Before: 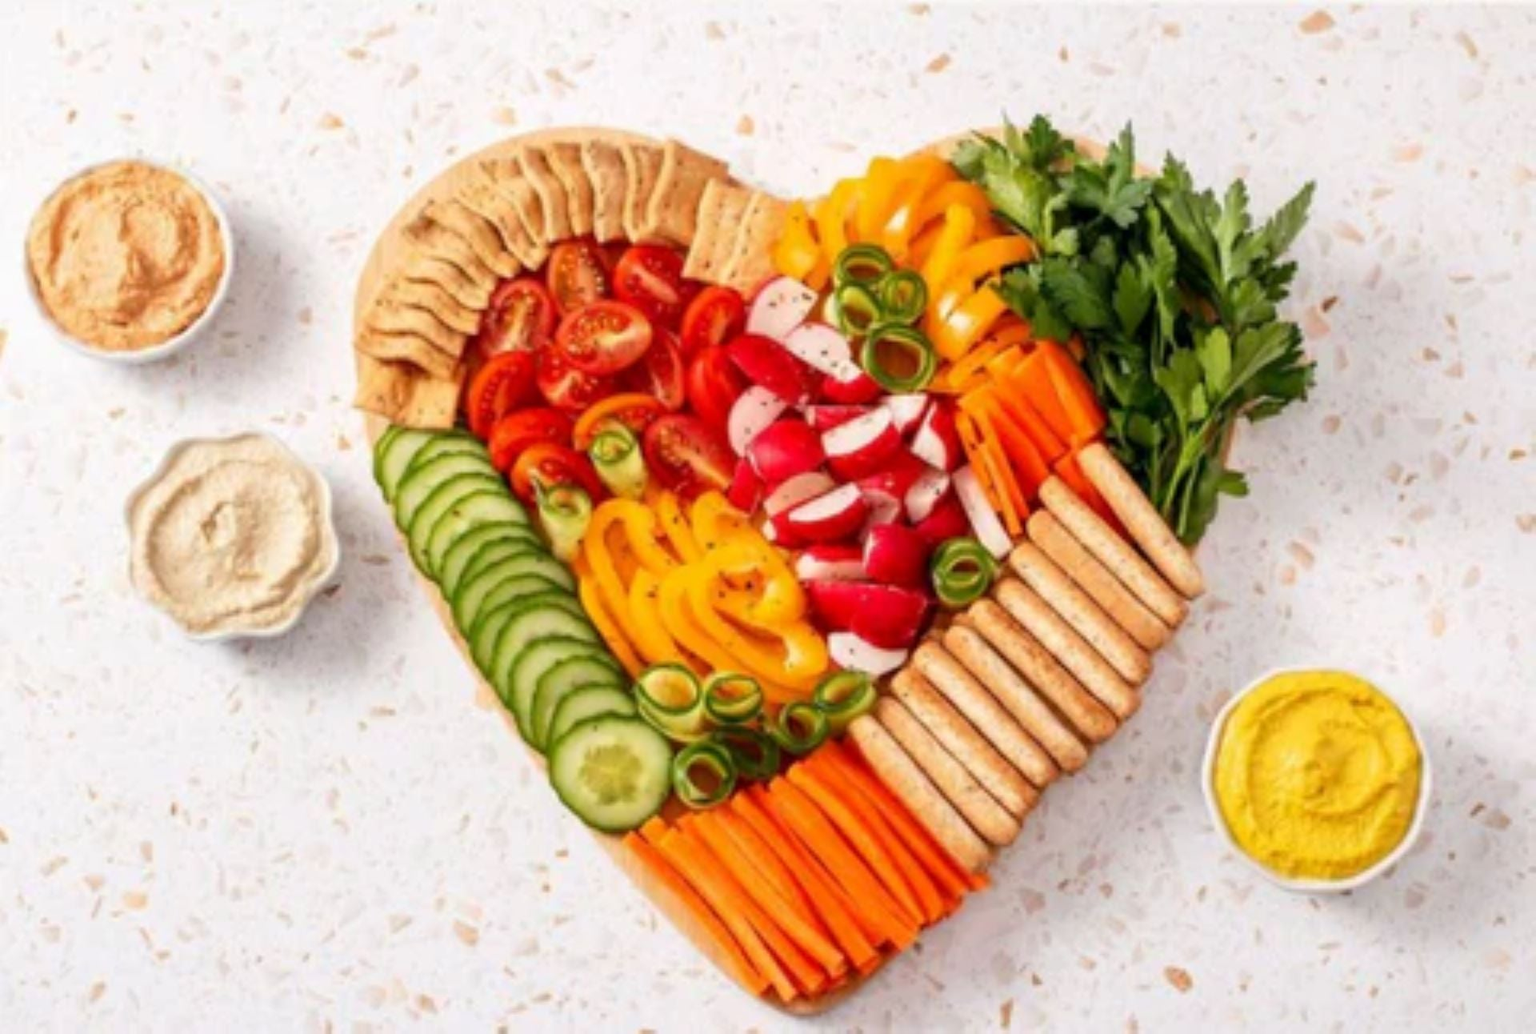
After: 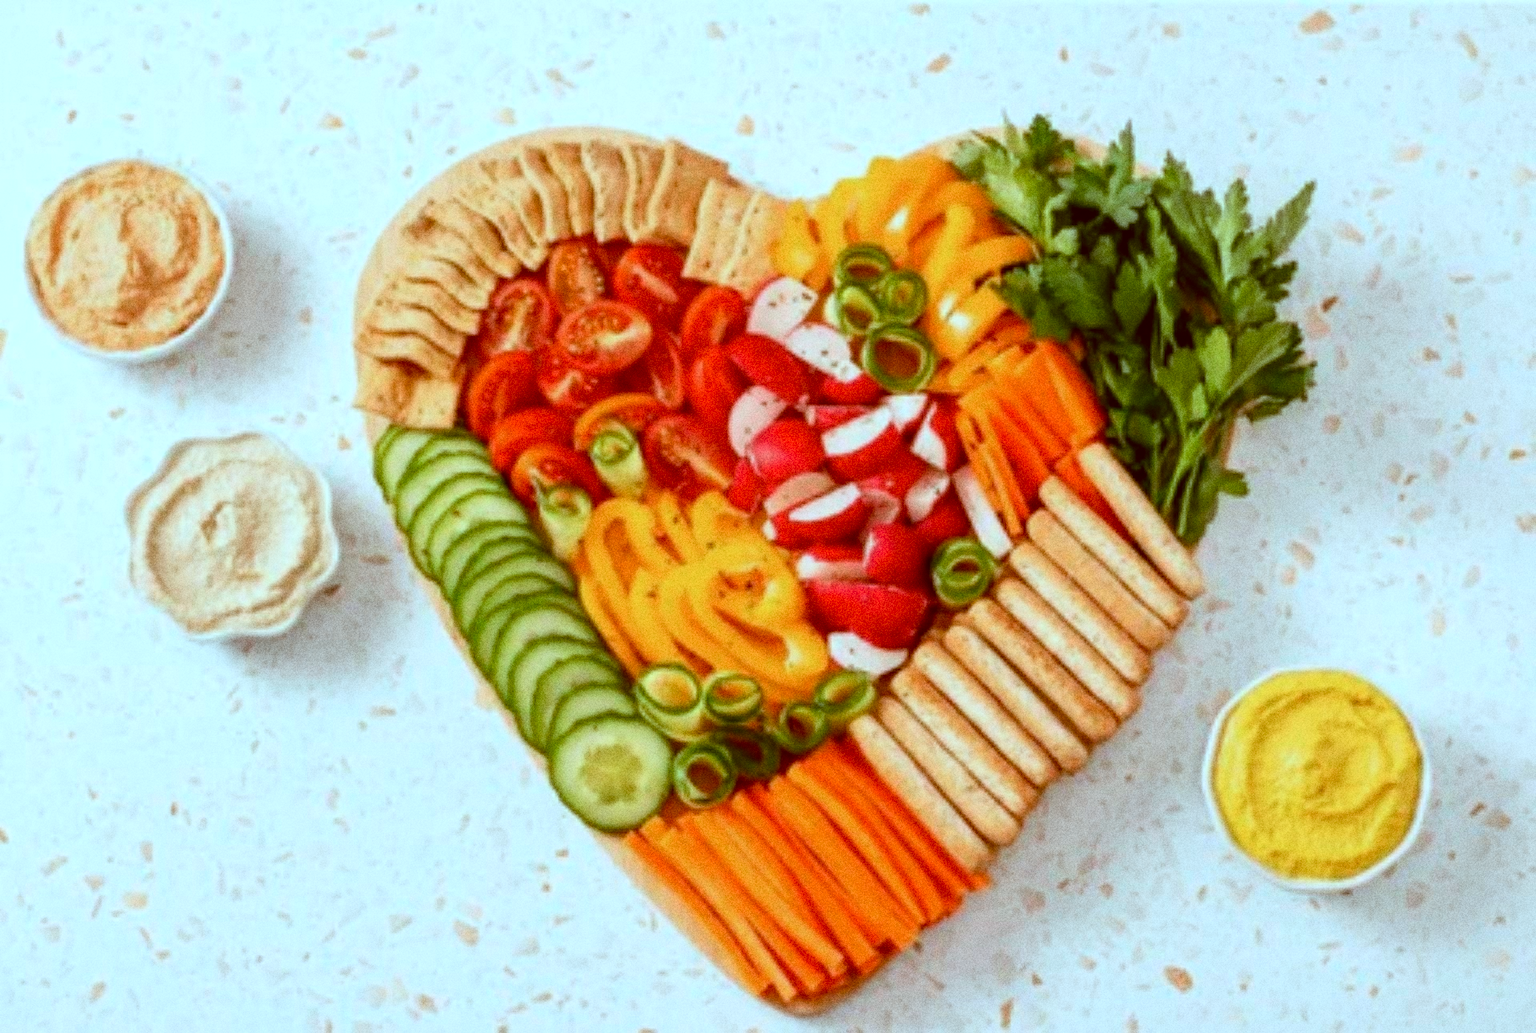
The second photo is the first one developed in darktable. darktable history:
grain: coarseness 9.61 ISO, strength 35.62%
color correction: highlights a* -14.62, highlights b* -16.22, shadows a* 10.12, shadows b* 29.4
